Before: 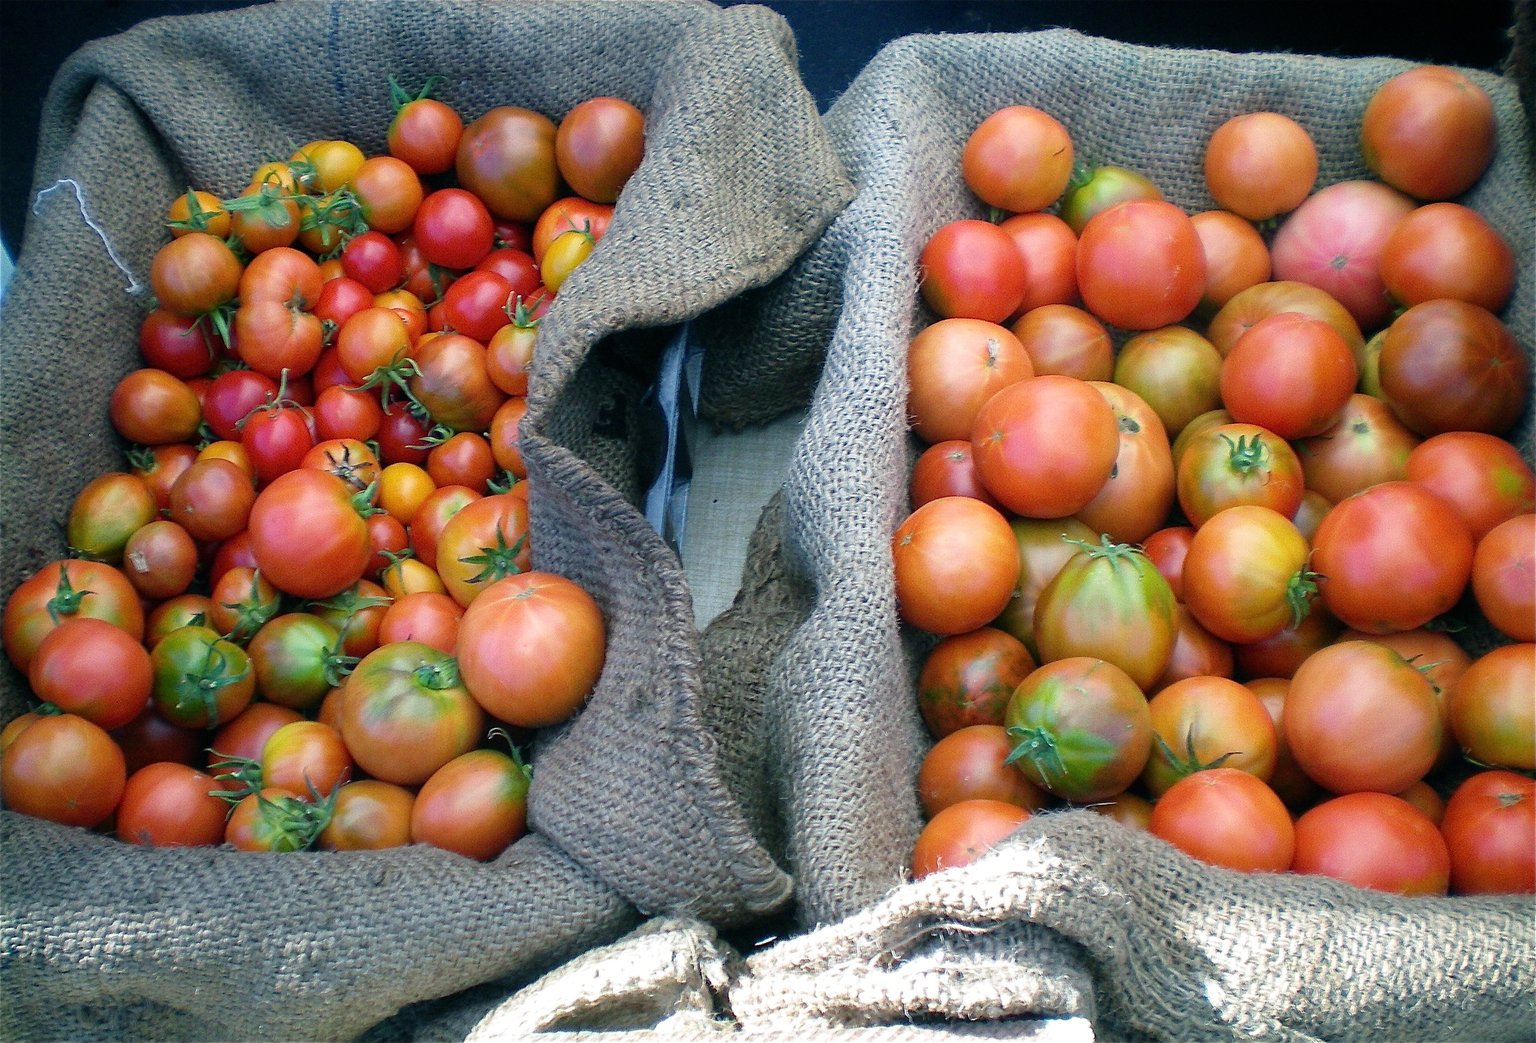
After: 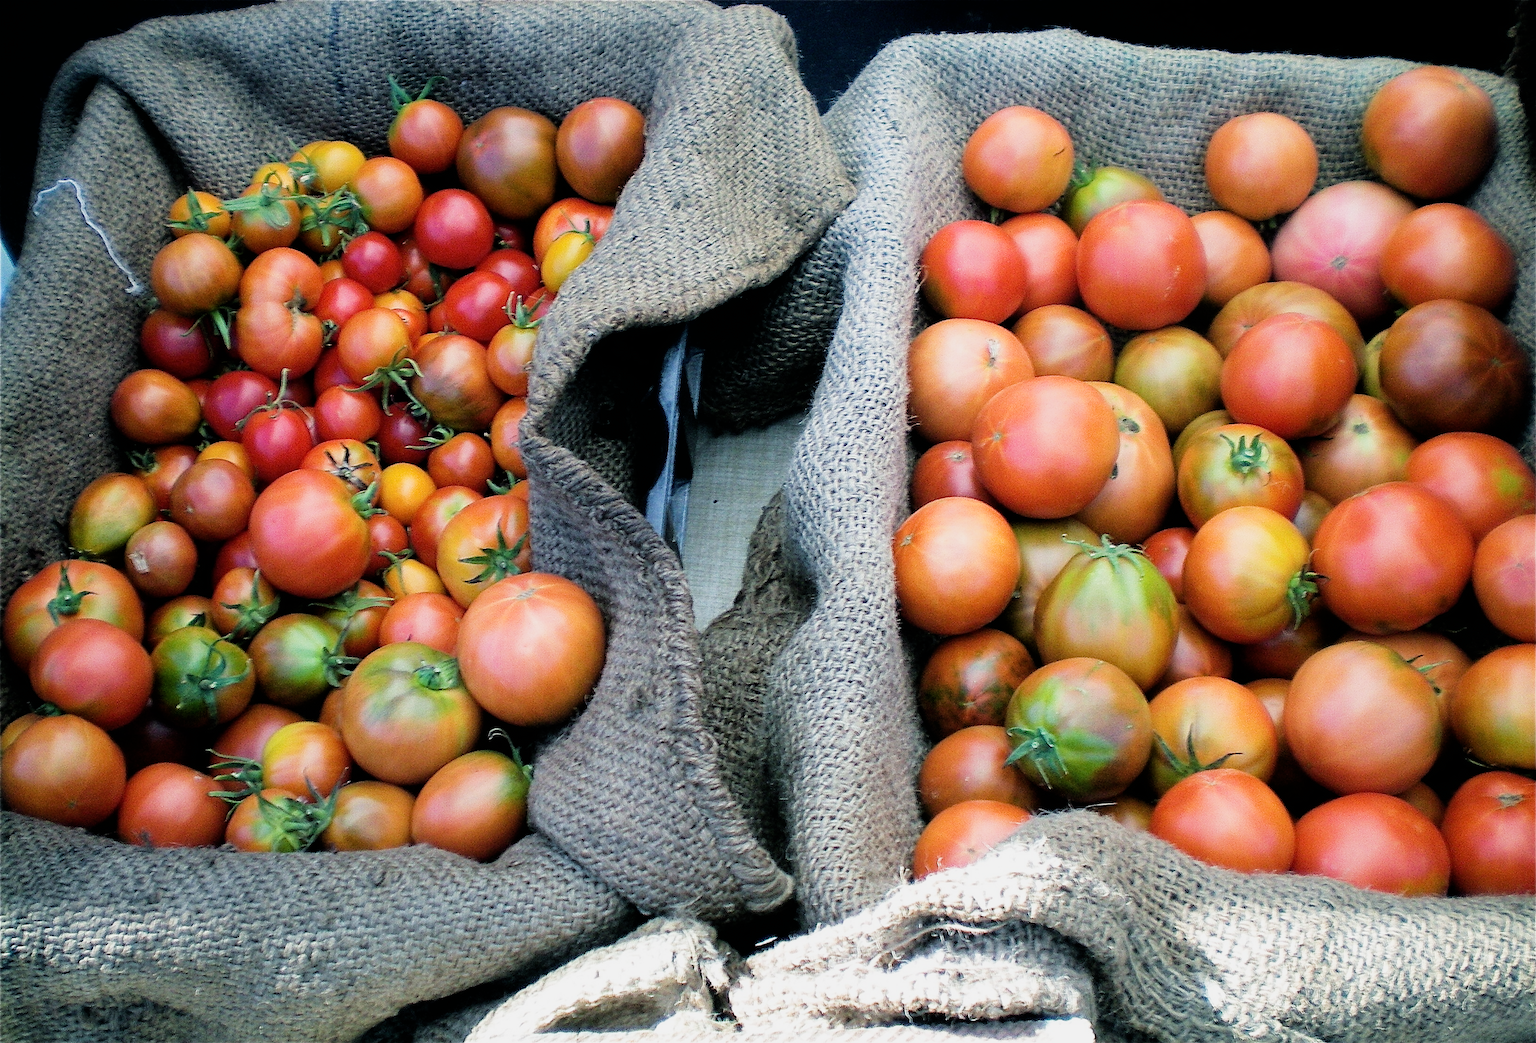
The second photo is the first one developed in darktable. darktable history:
filmic rgb: black relative exposure -5 EV, white relative exposure 3.5 EV, hardness 3.19, contrast 1.3, highlights saturation mix -50%
exposure: exposure 0.191 EV, compensate highlight preservation false
